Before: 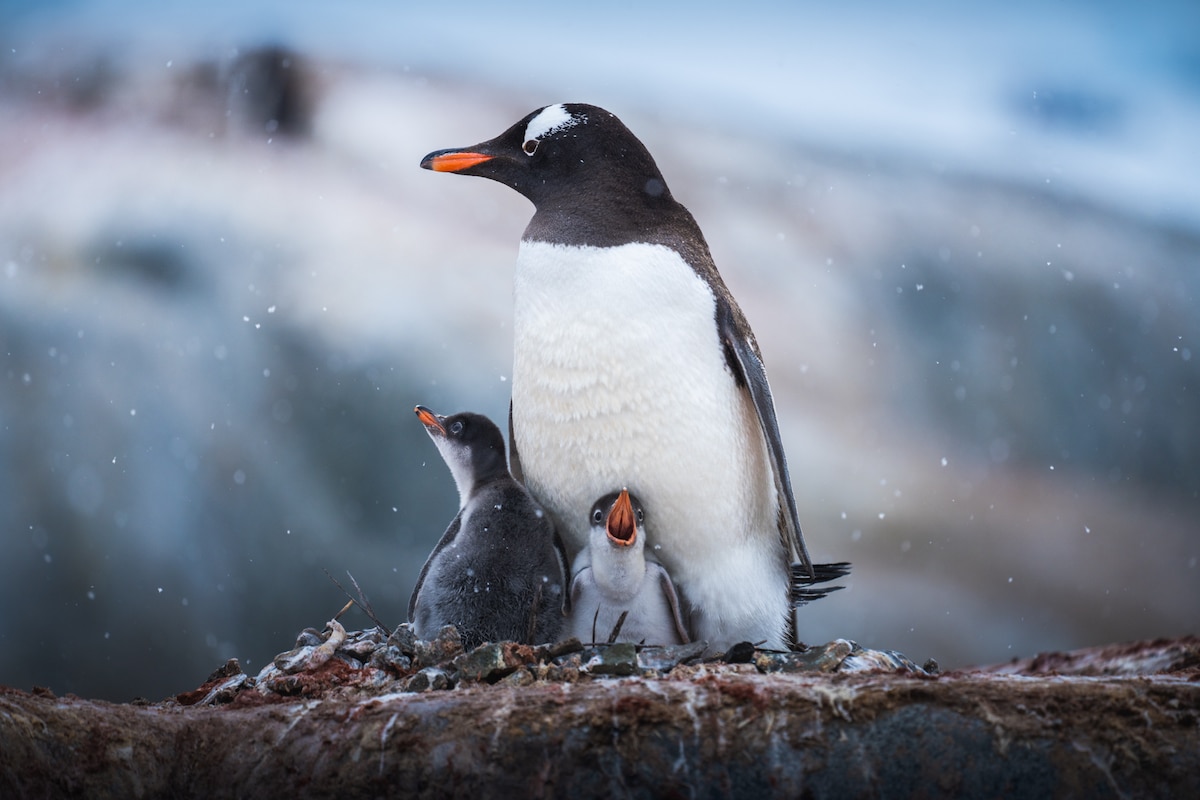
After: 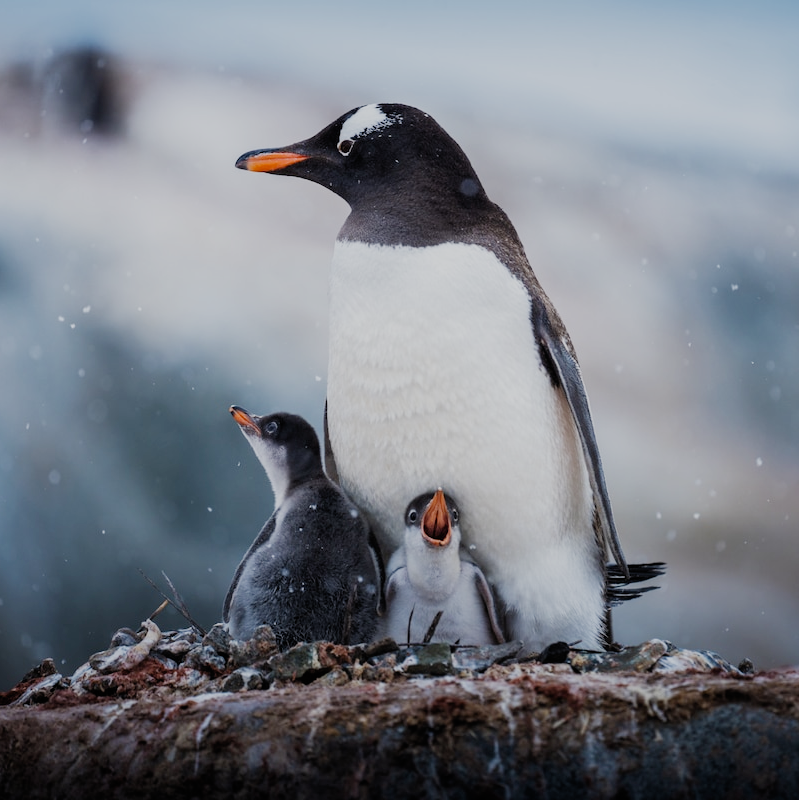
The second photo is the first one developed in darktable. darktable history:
filmic rgb: black relative exposure -7.65 EV, white relative exposure 4.56 EV, hardness 3.61, add noise in highlights 0.002, preserve chrominance no, color science v3 (2019), use custom middle-gray values true, contrast in highlights soft
crop and rotate: left 15.49%, right 17.874%
